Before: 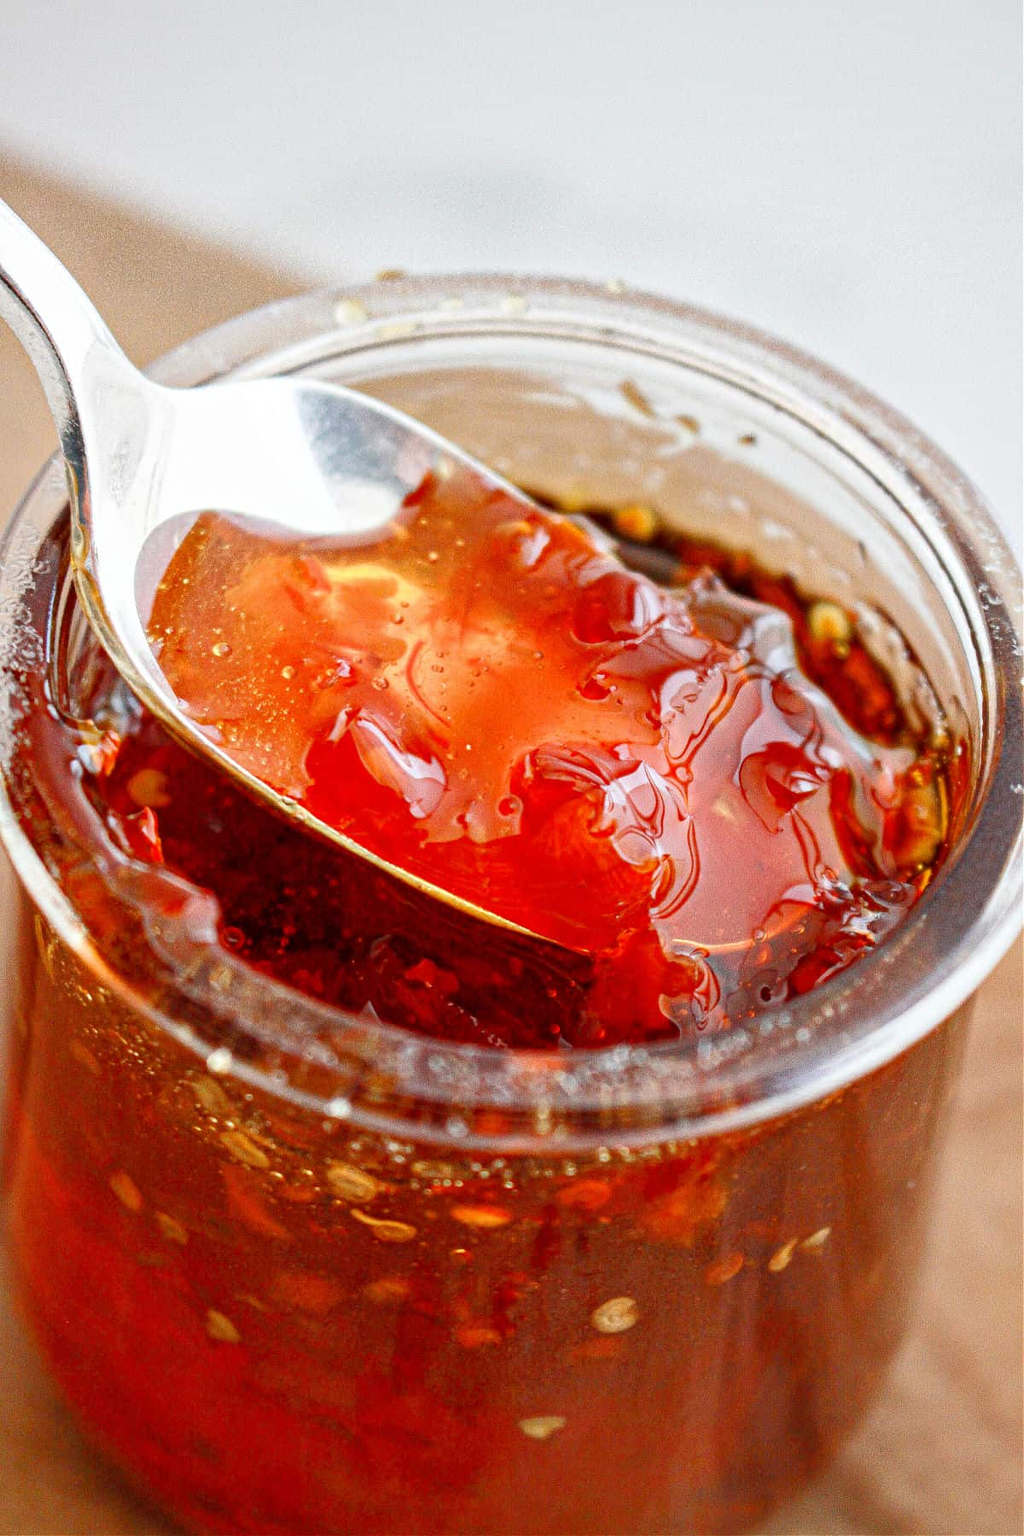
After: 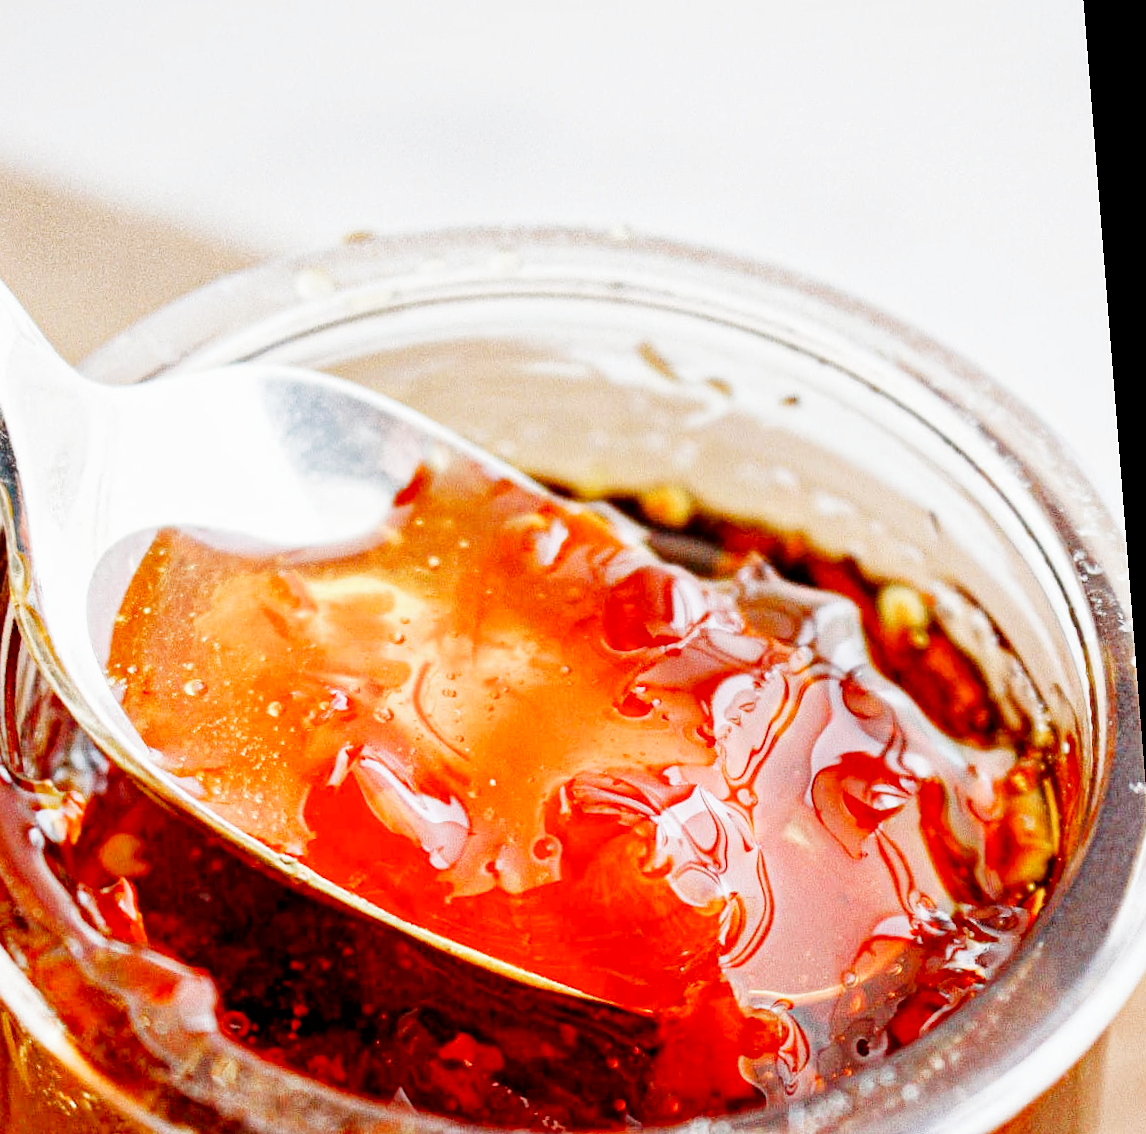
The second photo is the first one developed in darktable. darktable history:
rotate and perspective: rotation -4.2°, shear 0.006, automatic cropping off
filmic rgb: middle gray luminance 29%, black relative exposure -10.3 EV, white relative exposure 5.5 EV, threshold 6 EV, target black luminance 0%, hardness 3.95, latitude 2.04%, contrast 1.132, highlights saturation mix 5%, shadows ↔ highlights balance 15.11%, add noise in highlights 0, preserve chrominance no, color science v3 (2019), use custom middle-gray values true, iterations of high-quality reconstruction 0, contrast in highlights soft, enable highlight reconstruction true
crop and rotate: left 9.345%, top 7.22%, right 4.982%, bottom 32.331%
exposure: black level correction 0, exposure 1.1 EV, compensate exposure bias true, compensate highlight preservation false
tone equalizer: -8 EV -0.417 EV, -7 EV -0.389 EV, -6 EV -0.333 EV, -5 EV -0.222 EV, -3 EV 0.222 EV, -2 EV 0.333 EV, -1 EV 0.389 EV, +0 EV 0.417 EV, edges refinement/feathering 500, mask exposure compensation -1.57 EV, preserve details no
